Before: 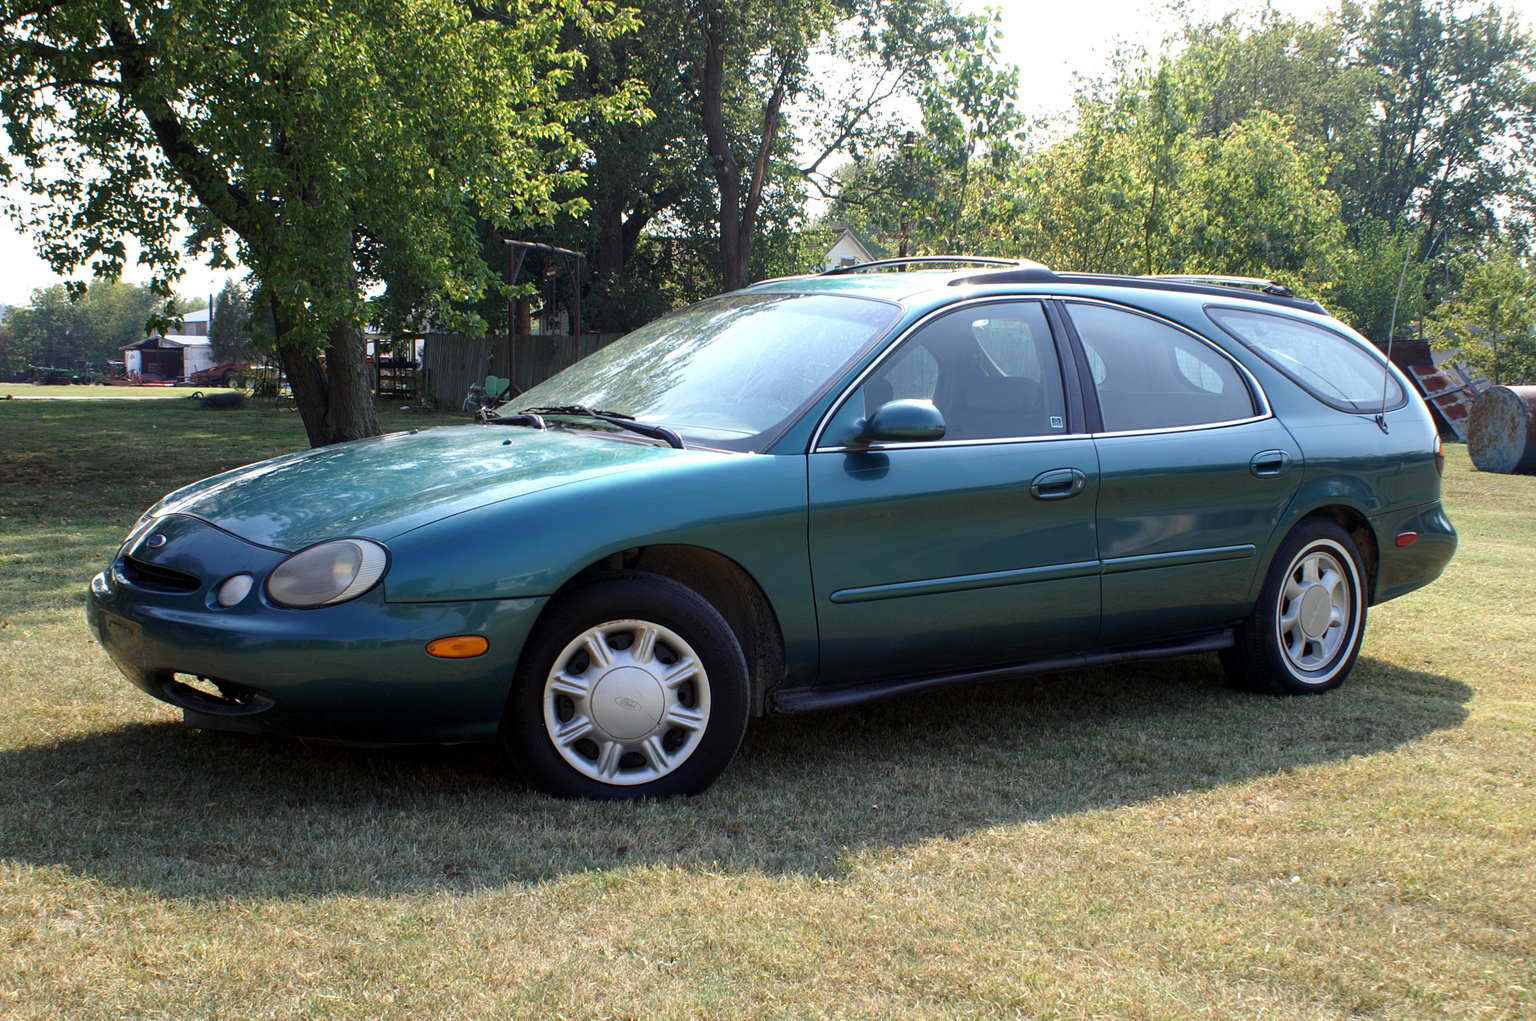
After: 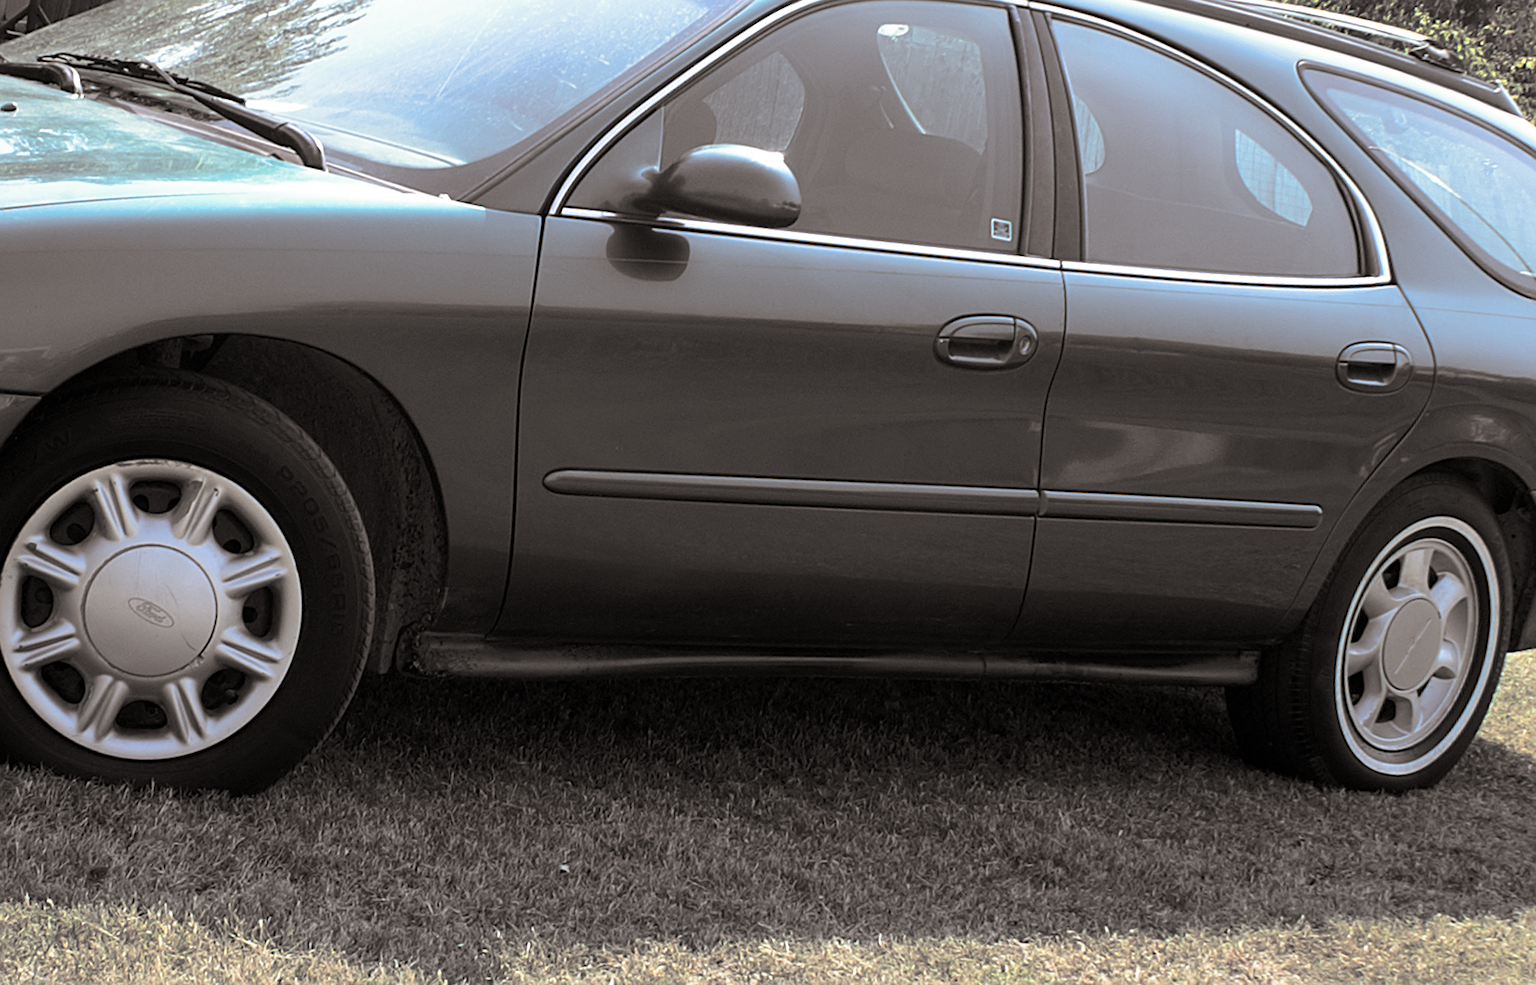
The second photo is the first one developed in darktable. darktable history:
rotate and perspective: rotation 9.12°, automatic cropping off
split-toning: shadows › hue 26°, shadows › saturation 0.09, highlights › hue 40°, highlights › saturation 0.18, balance -63, compress 0%
crop: left 35.03%, top 36.625%, right 14.663%, bottom 20.057%
sharpen: on, module defaults
